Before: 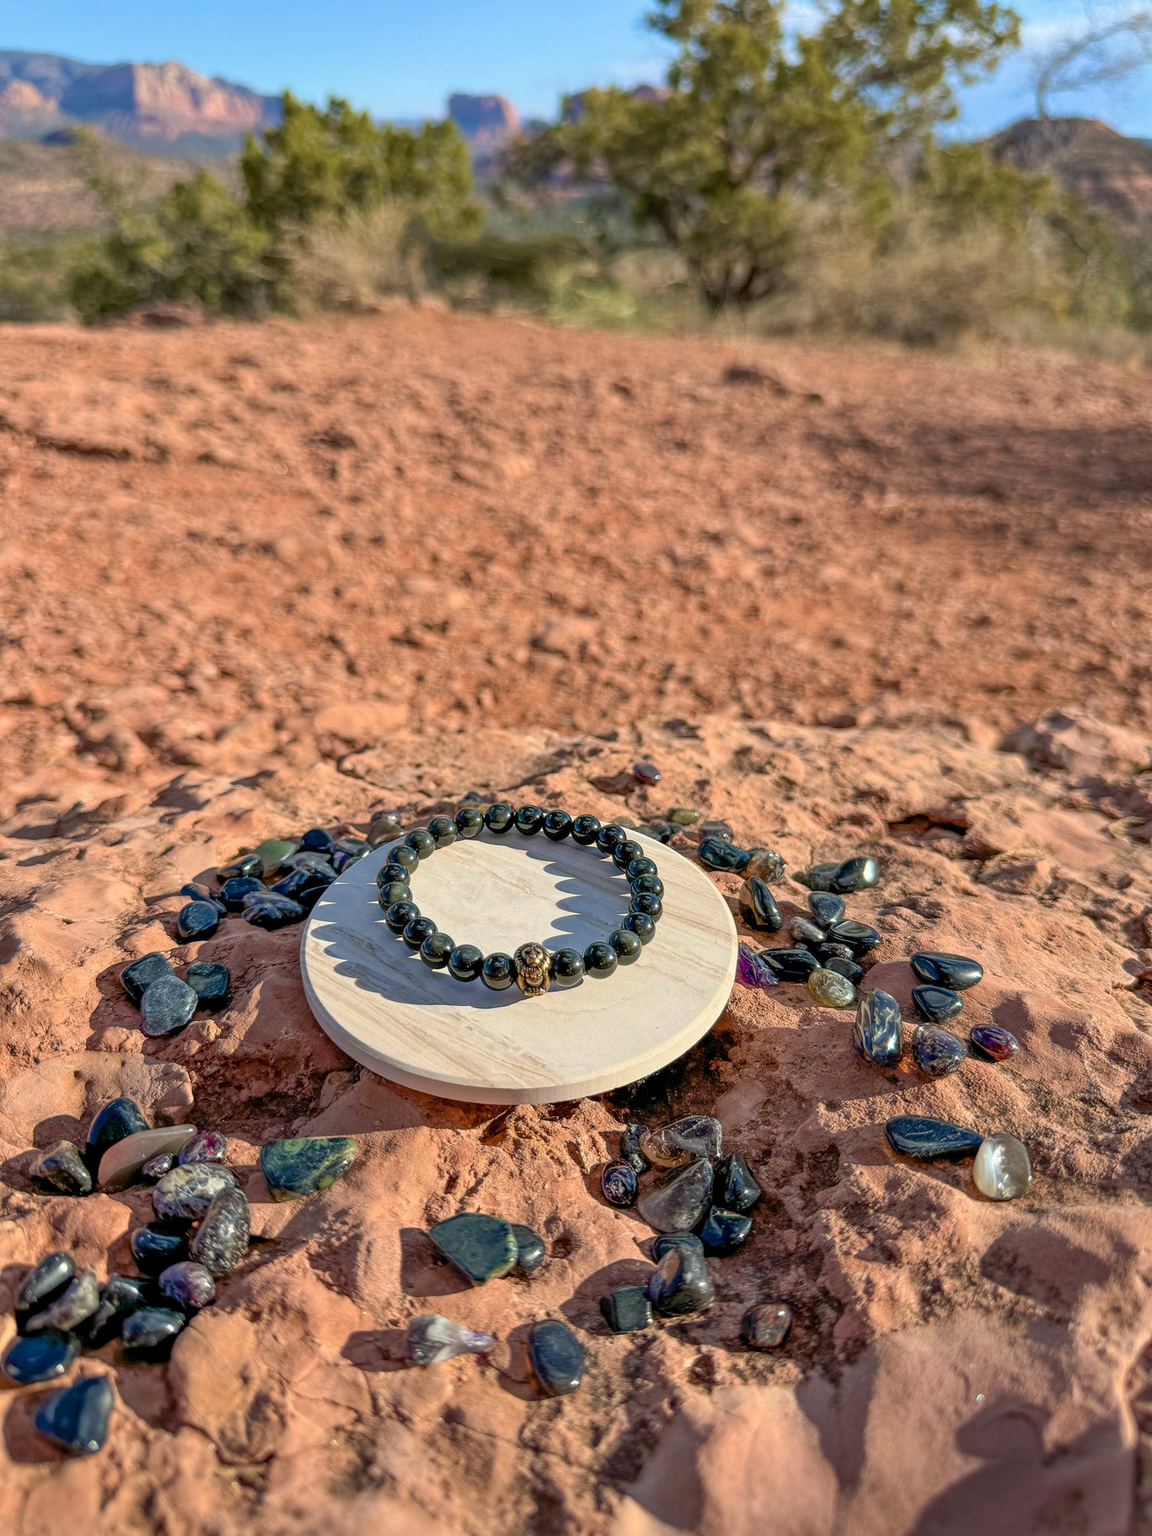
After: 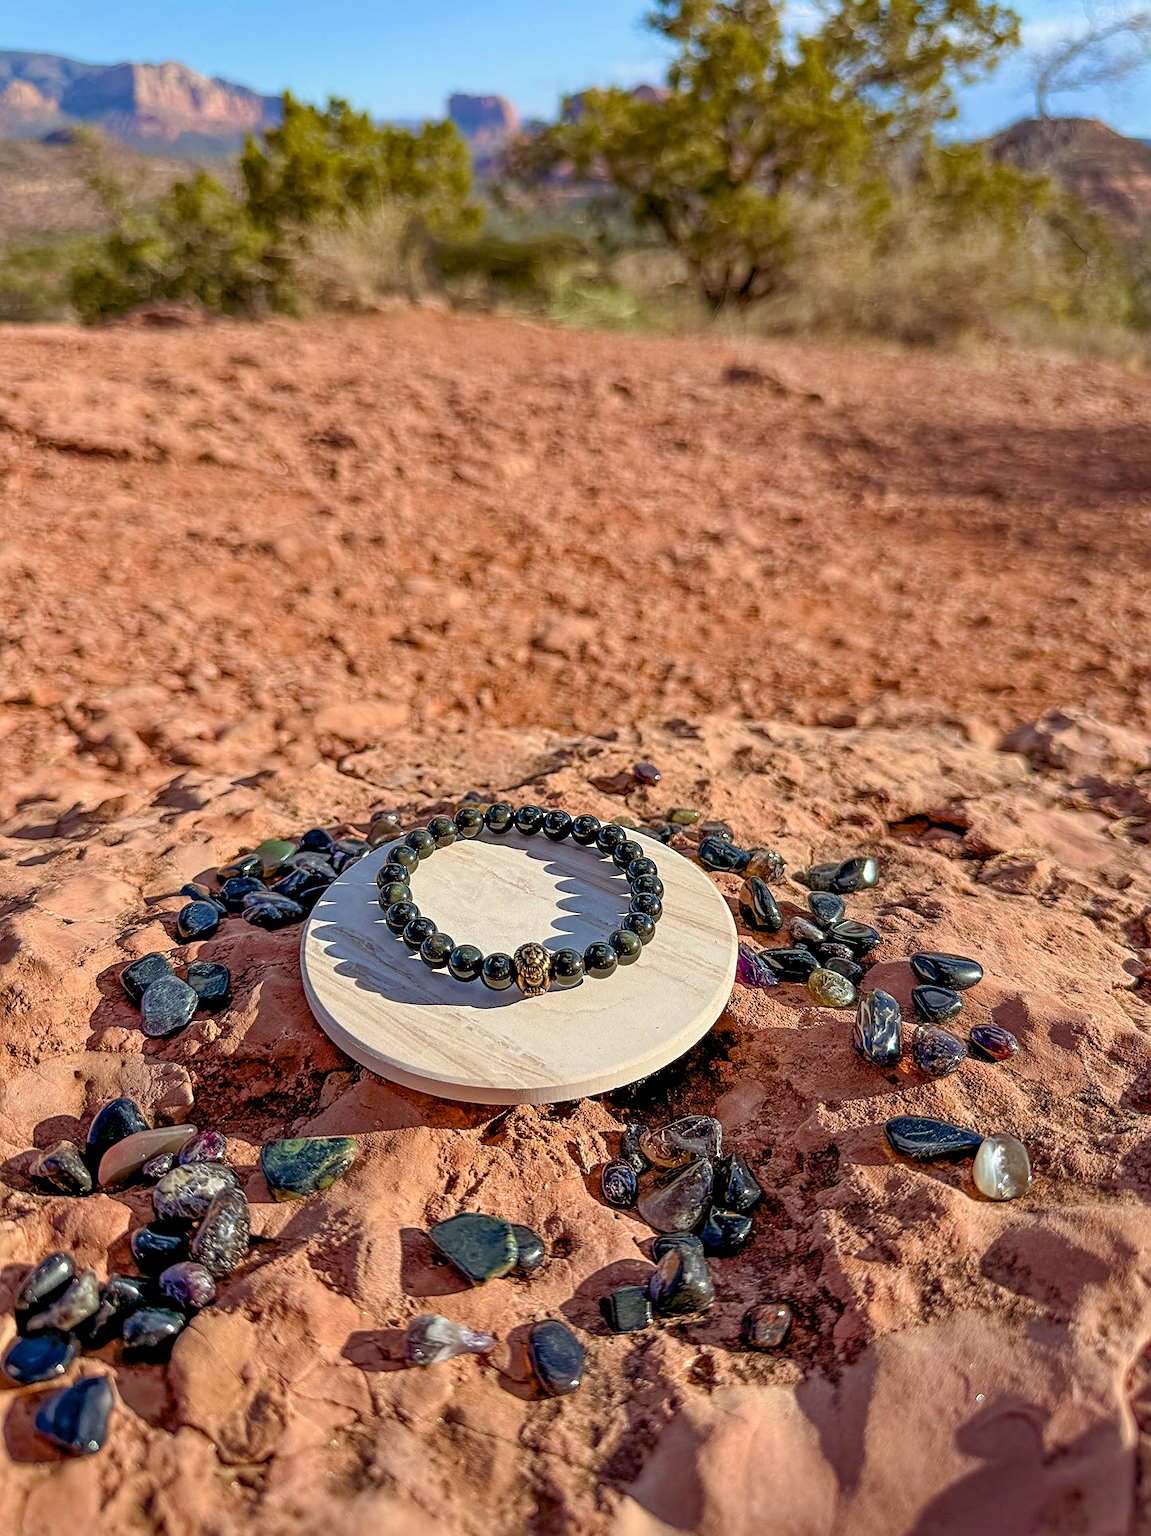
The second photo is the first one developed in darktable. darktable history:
sharpen: amount 0.587
color balance rgb: shadows lift › chroma 4.696%, shadows lift › hue 25.09°, global offset › luminance -0.514%, perceptual saturation grading › global saturation 0.934%, perceptual saturation grading › highlights -8.409%, perceptual saturation grading › mid-tones 18.672%, perceptual saturation grading › shadows 28.981%
